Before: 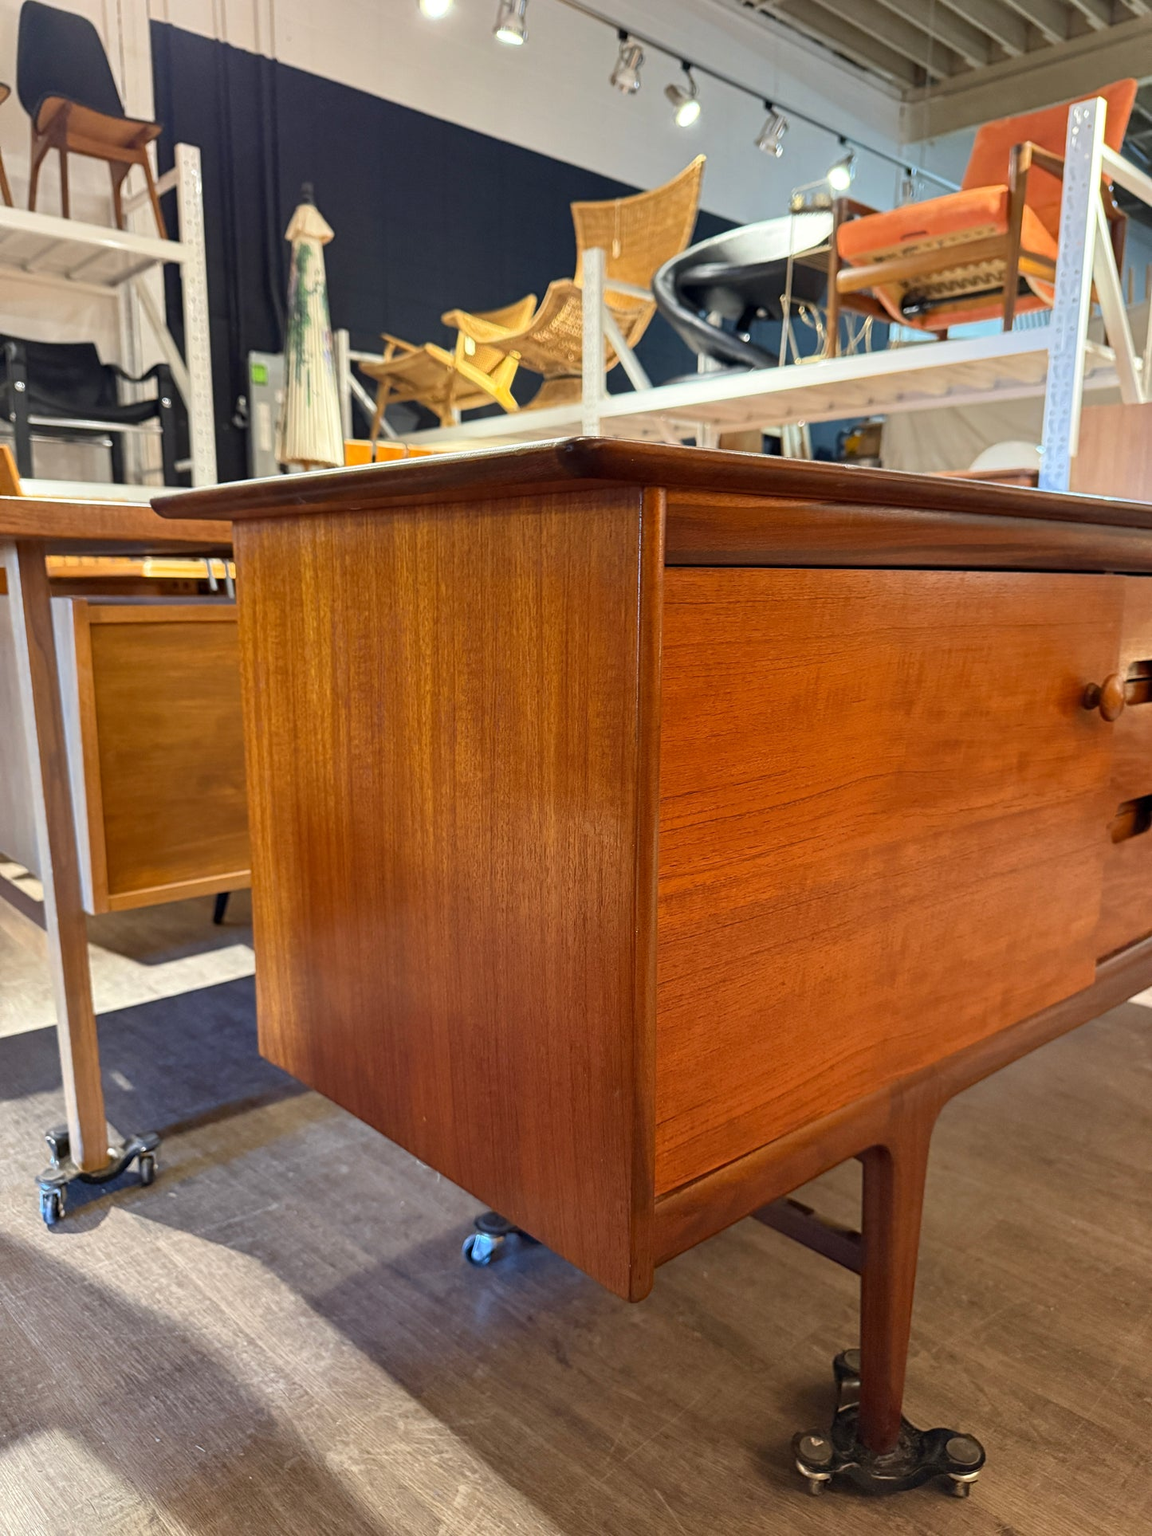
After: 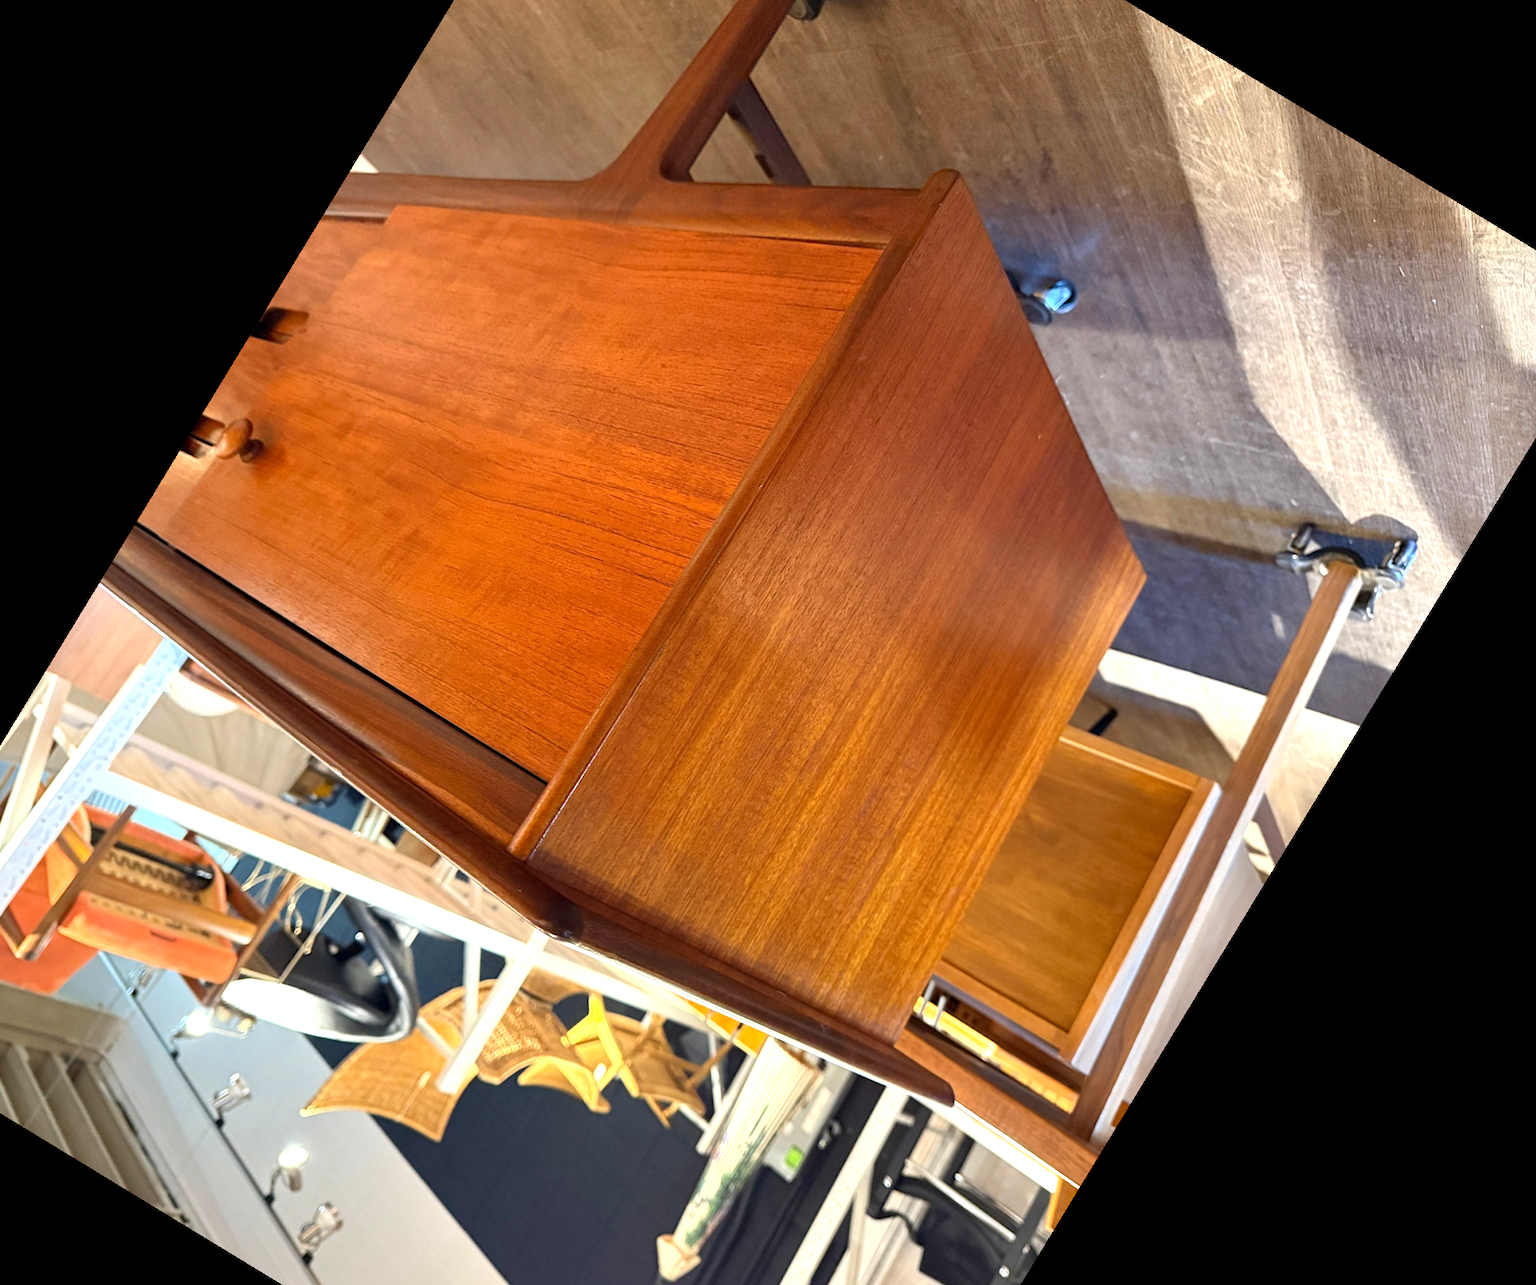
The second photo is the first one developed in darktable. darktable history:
tone equalizer: on, module defaults
crop and rotate: angle 148.68°, left 9.111%, top 15.603%, right 4.588%, bottom 17.041%
exposure: exposure 0.636 EV, compensate highlight preservation false
